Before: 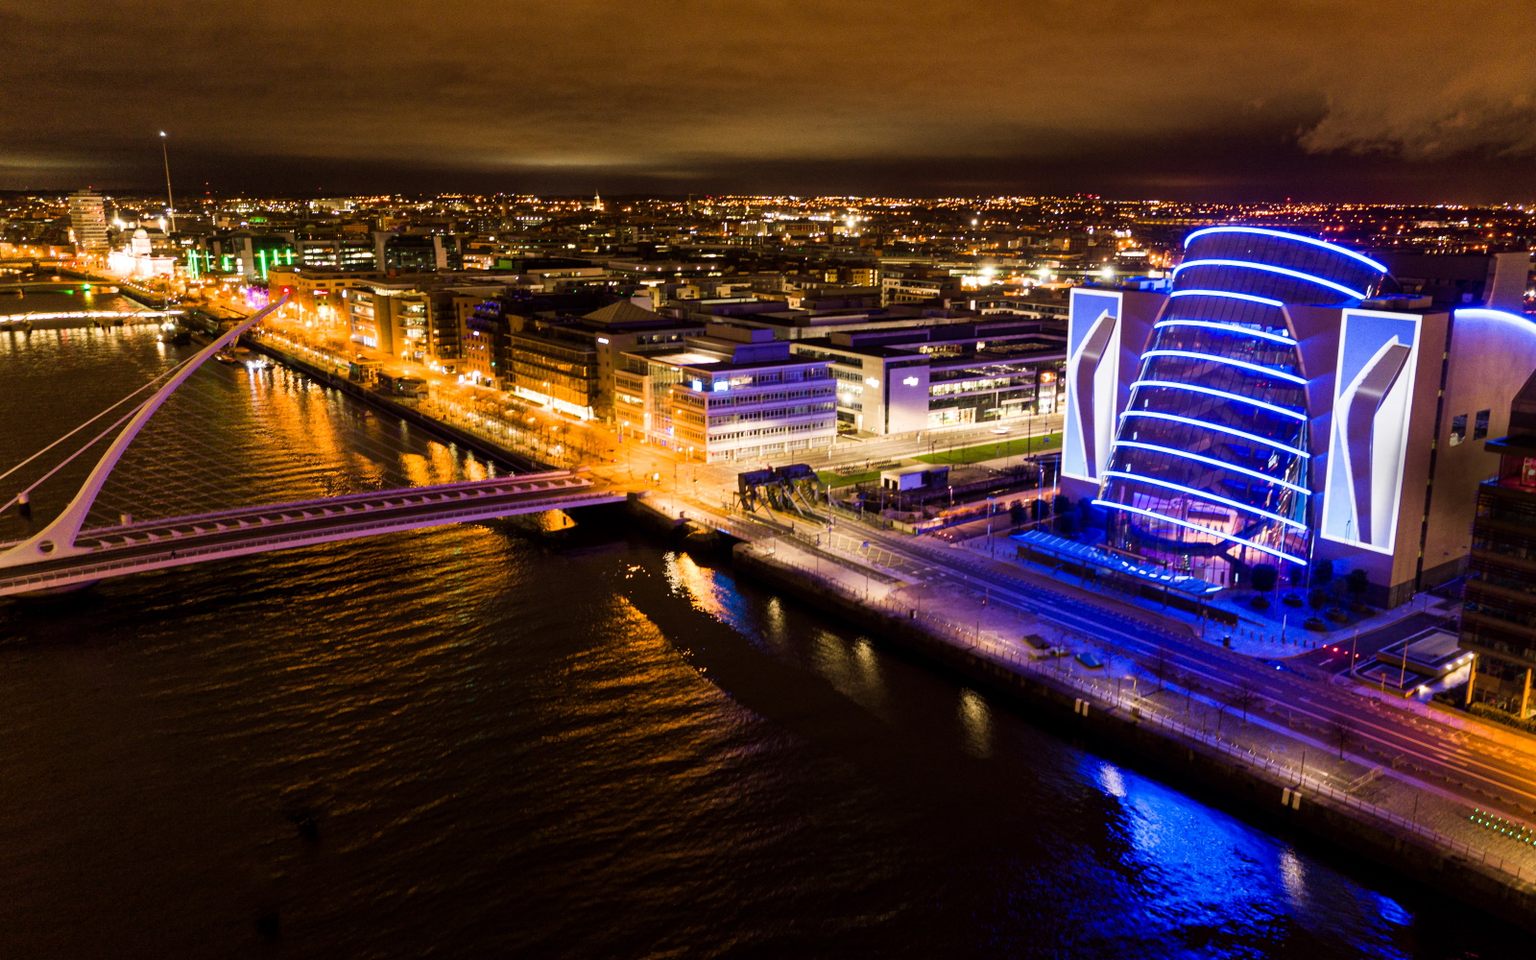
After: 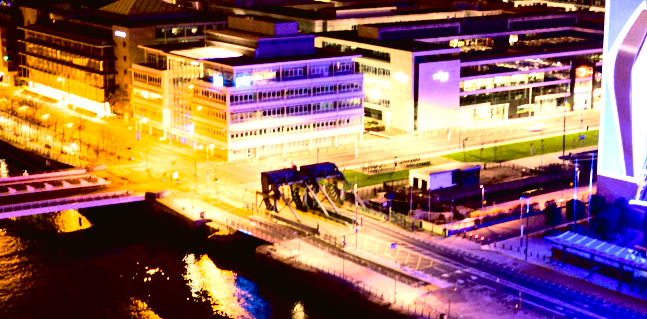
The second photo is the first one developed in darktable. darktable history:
exposure: black level correction 0.012, exposure 0.7 EV, compensate exposure bias true, compensate highlight preservation false
crop: left 31.751%, top 32.172%, right 27.8%, bottom 35.83%
tone equalizer: -8 EV -0.417 EV, -7 EV -0.389 EV, -6 EV -0.333 EV, -5 EV -0.222 EV, -3 EV 0.222 EV, -2 EV 0.333 EV, -1 EV 0.389 EV, +0 EV 0.417 EV, edges refinement/feathering 500, mask exposure compensation -1.57 EV, preserve details no
tone curve: curves: ch0 [(0, 0.021) (0.049, 0.044) (0.152, 0.14) (0.328, 0.377) (0.473, 0.543) (0.663, 0.734) (0.84, 0.899) (1, 0.969)]; ch1 [(0, 0) (0.302, 0.331) (0.427, 0.433) (0.472, 0.47) (0.502, 0.503) (0.527, 0.524) (0.564, 0.591) (0.602, 0.632) (0.677, 0.701) (0.859, 0.885) (1, 1)]; ch2 [(0, 0) (0.33, 0.301) (0.447, 0.44) (0.487, 0.496) (0.502, 0.516) (0.535, 0.563) (0.565, 0.6) (0.618, 0.629) (1, 1)], color space Lab, independent channels, preserve colors none
